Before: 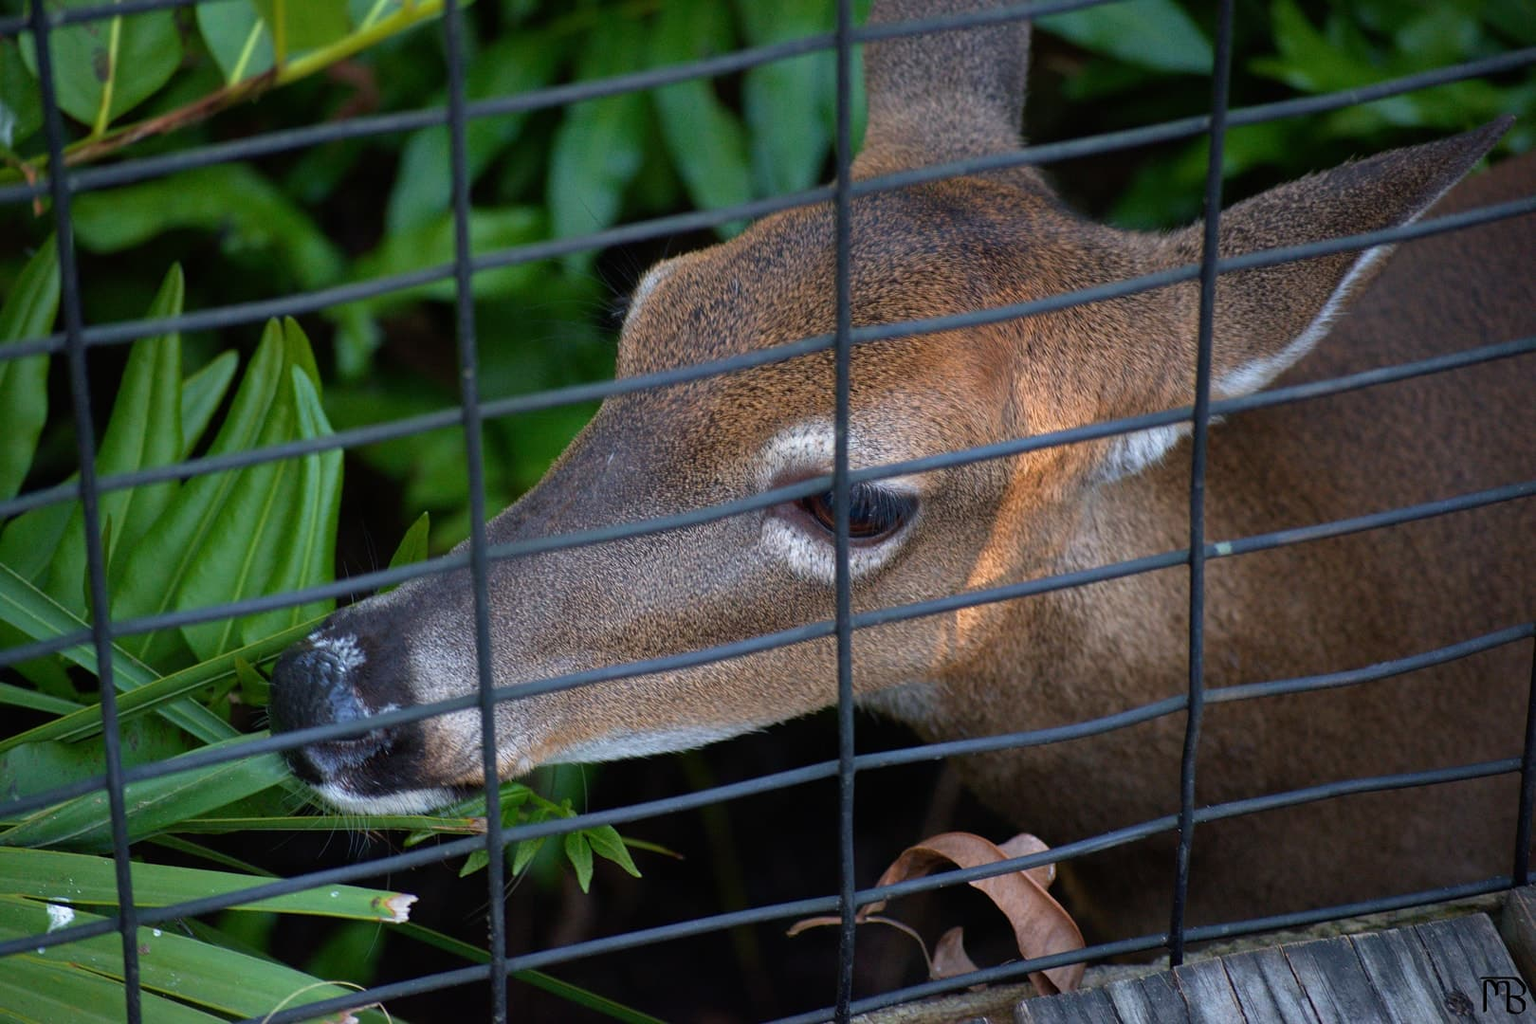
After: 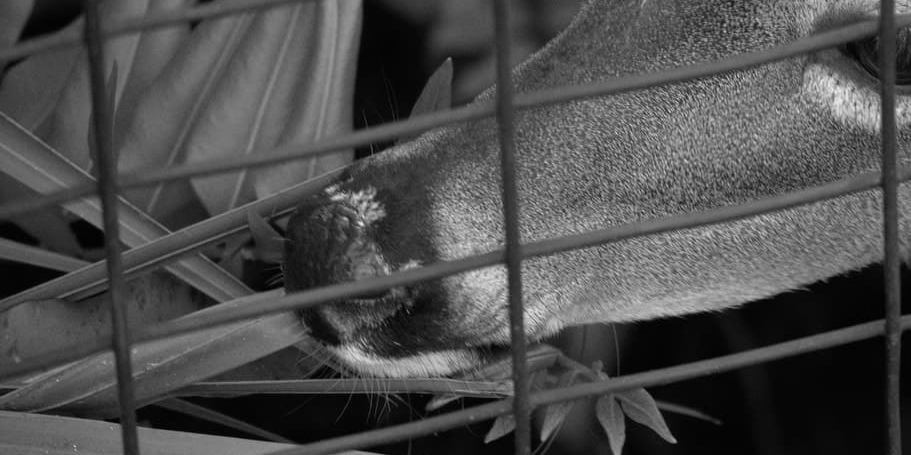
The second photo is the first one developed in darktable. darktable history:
crop: top 44.717%, right 43.742%, bottom 13.082%
color zones: curves: ch1 [(0, -0.014) (0.143, -0.013) (0.286, -0.013) (0.429, -0.016) (0.571, -0.019) (0.714, -0.015) (0.857, 0.002) (1, -0.014)], mix 100.81%
